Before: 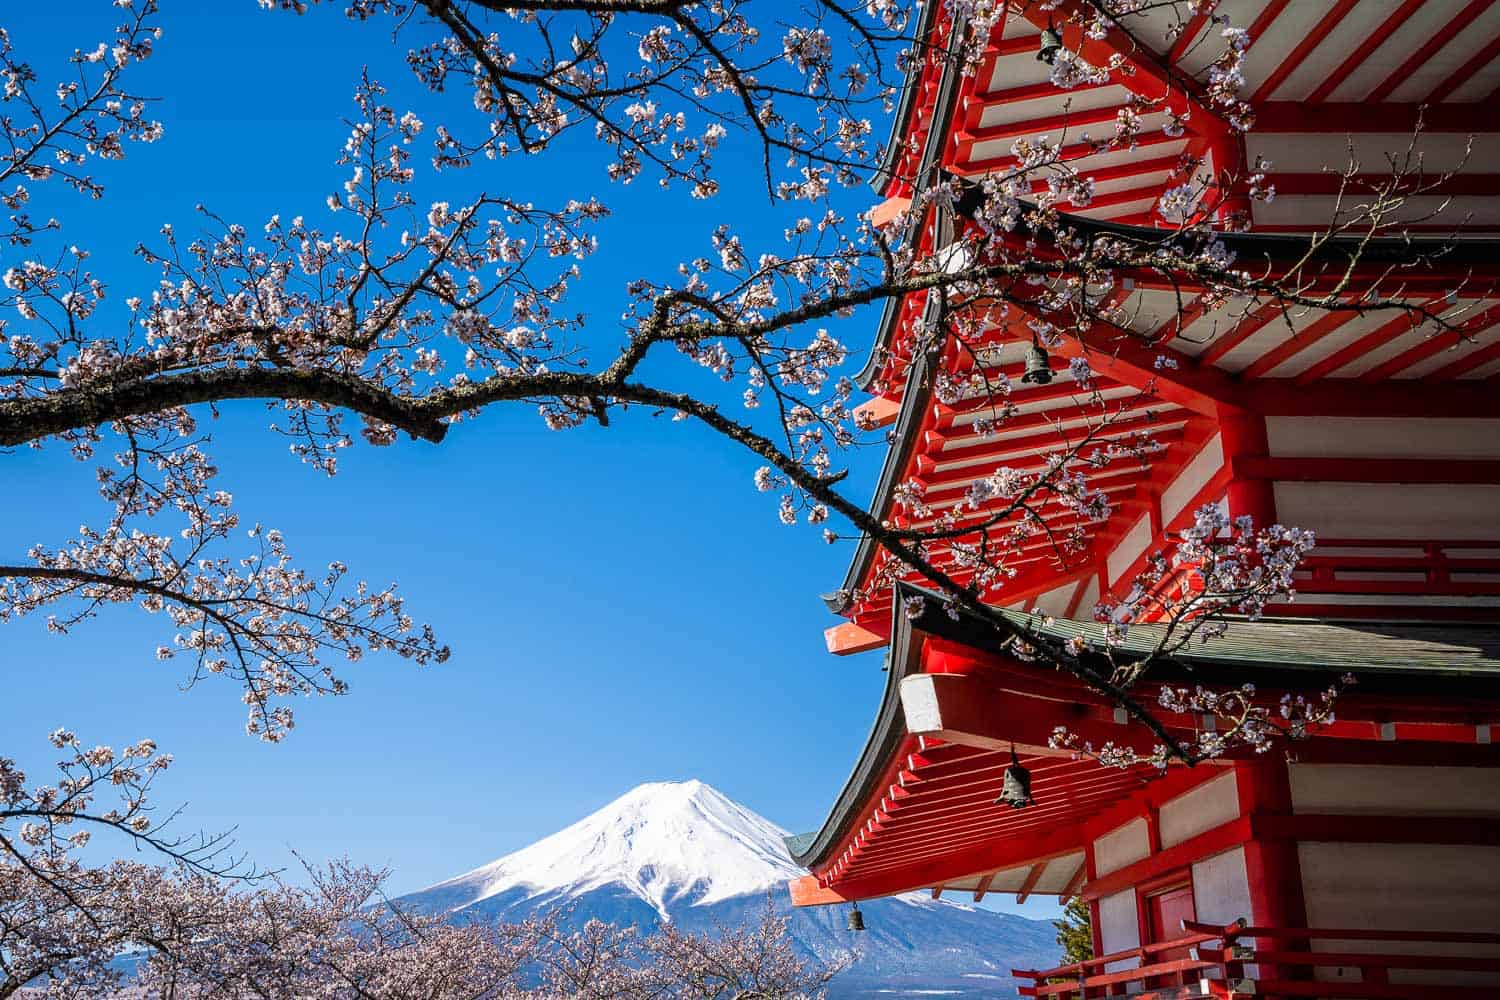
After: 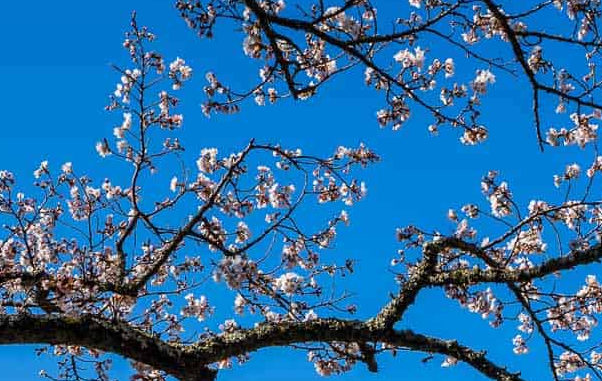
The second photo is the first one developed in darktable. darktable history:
crop: left 15.447%, top 5.464%, right 44.358%, bottom 56.423%
